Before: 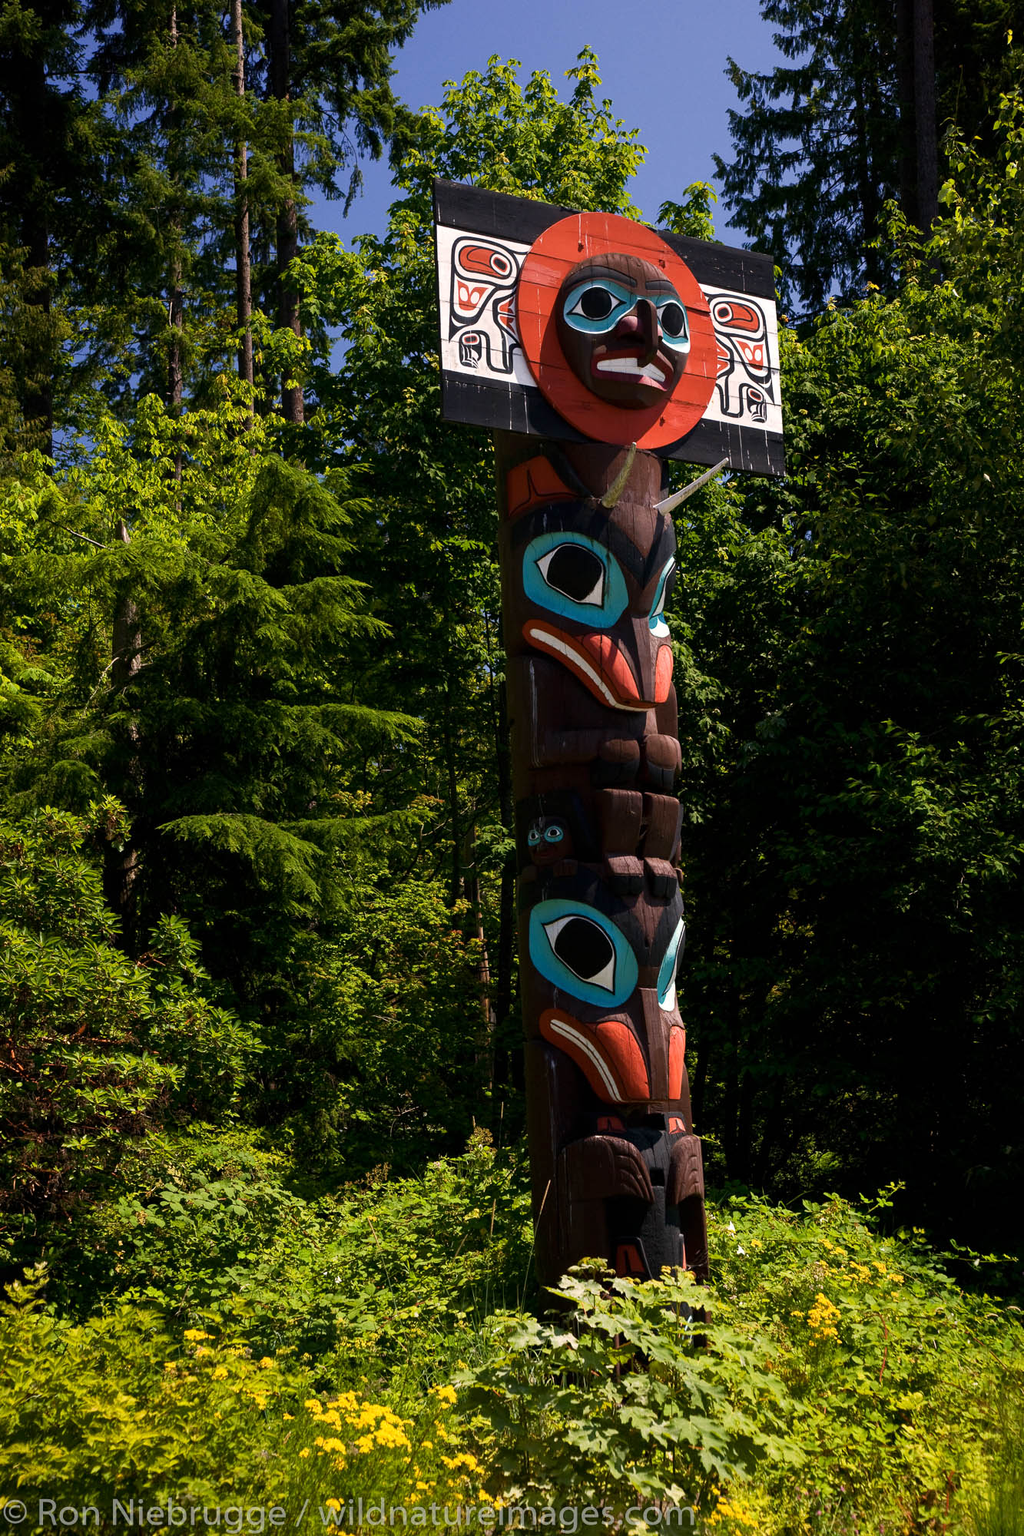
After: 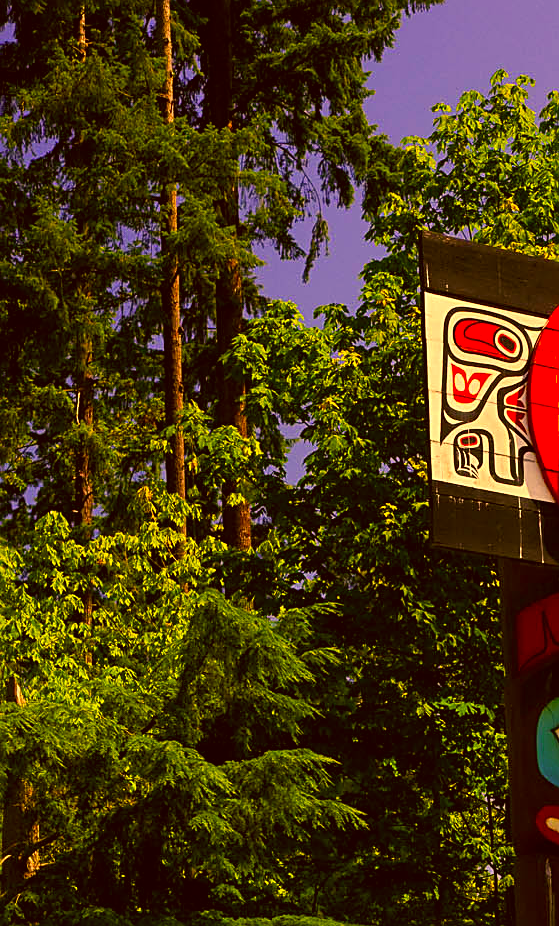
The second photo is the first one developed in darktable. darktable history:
color balance rgb: shadows fall-off 101%, linear chroma grading › mid-tones 7.63%, perceptual saturation grading › mid-tones 11.68%, mask middle-gray fulcrum 22.45%, global vibrance 10.11%, saturation formula JzAzBz (2021)
color correction: highlights a* 10.44, highlights b* 30.04, shadows a* 2.73, shadows b* 17.51, saturation 1.72
sharpen: on, module defaults
crop and rotate: left 10.817%, top 0.062%, right 47.194%, bottom 53.626%
